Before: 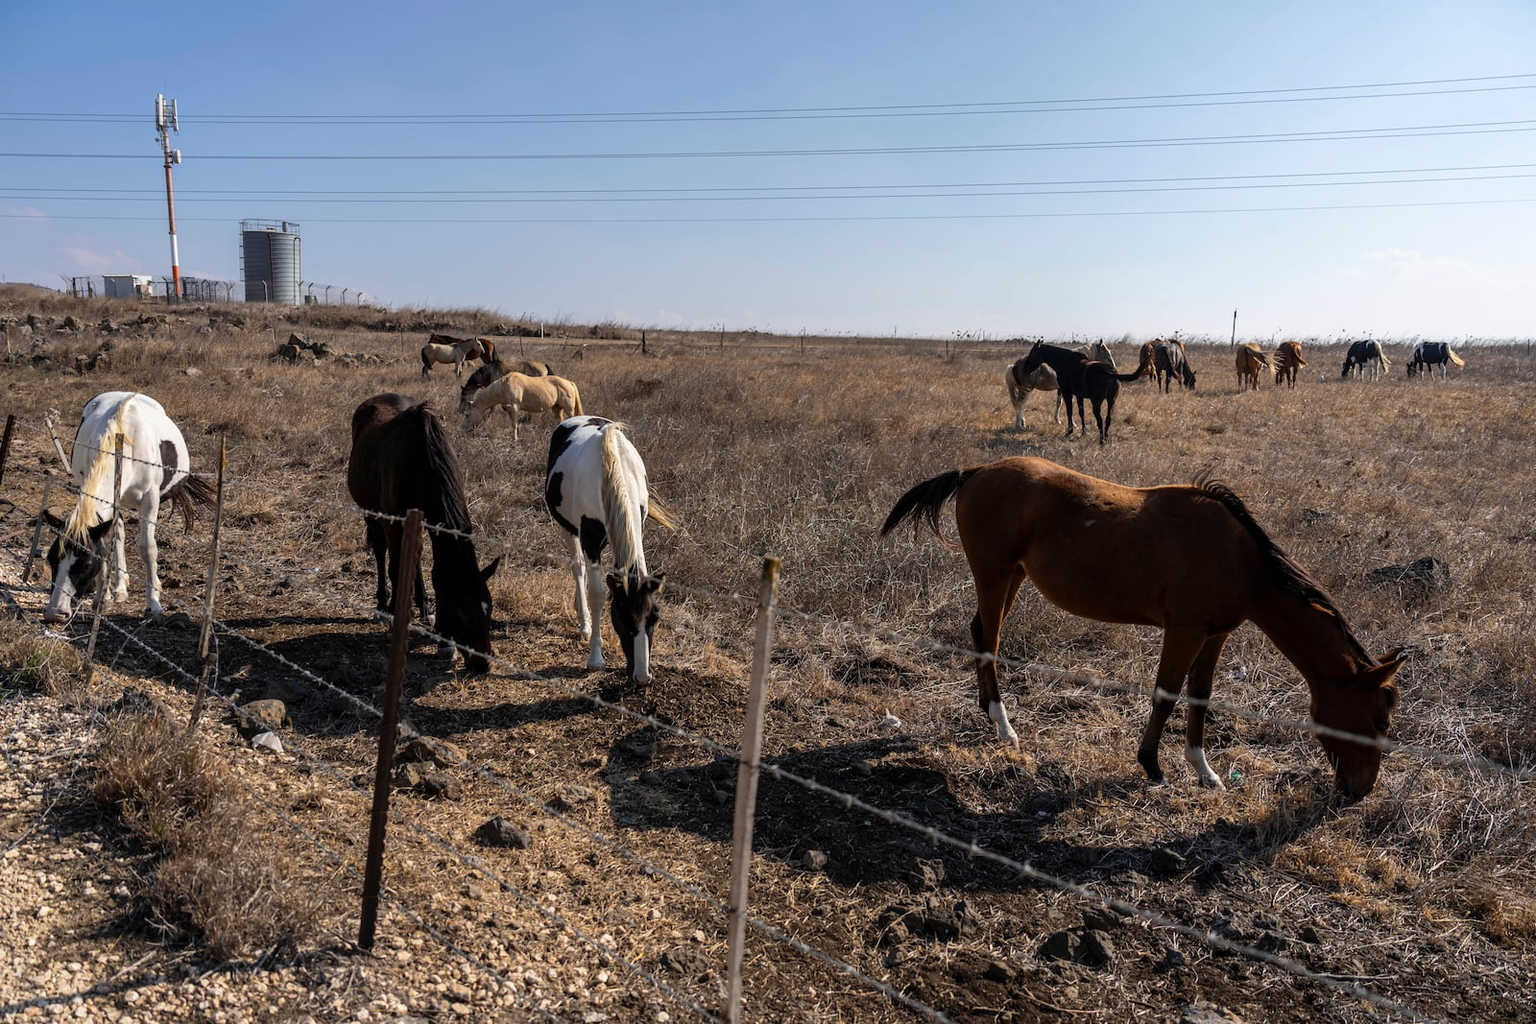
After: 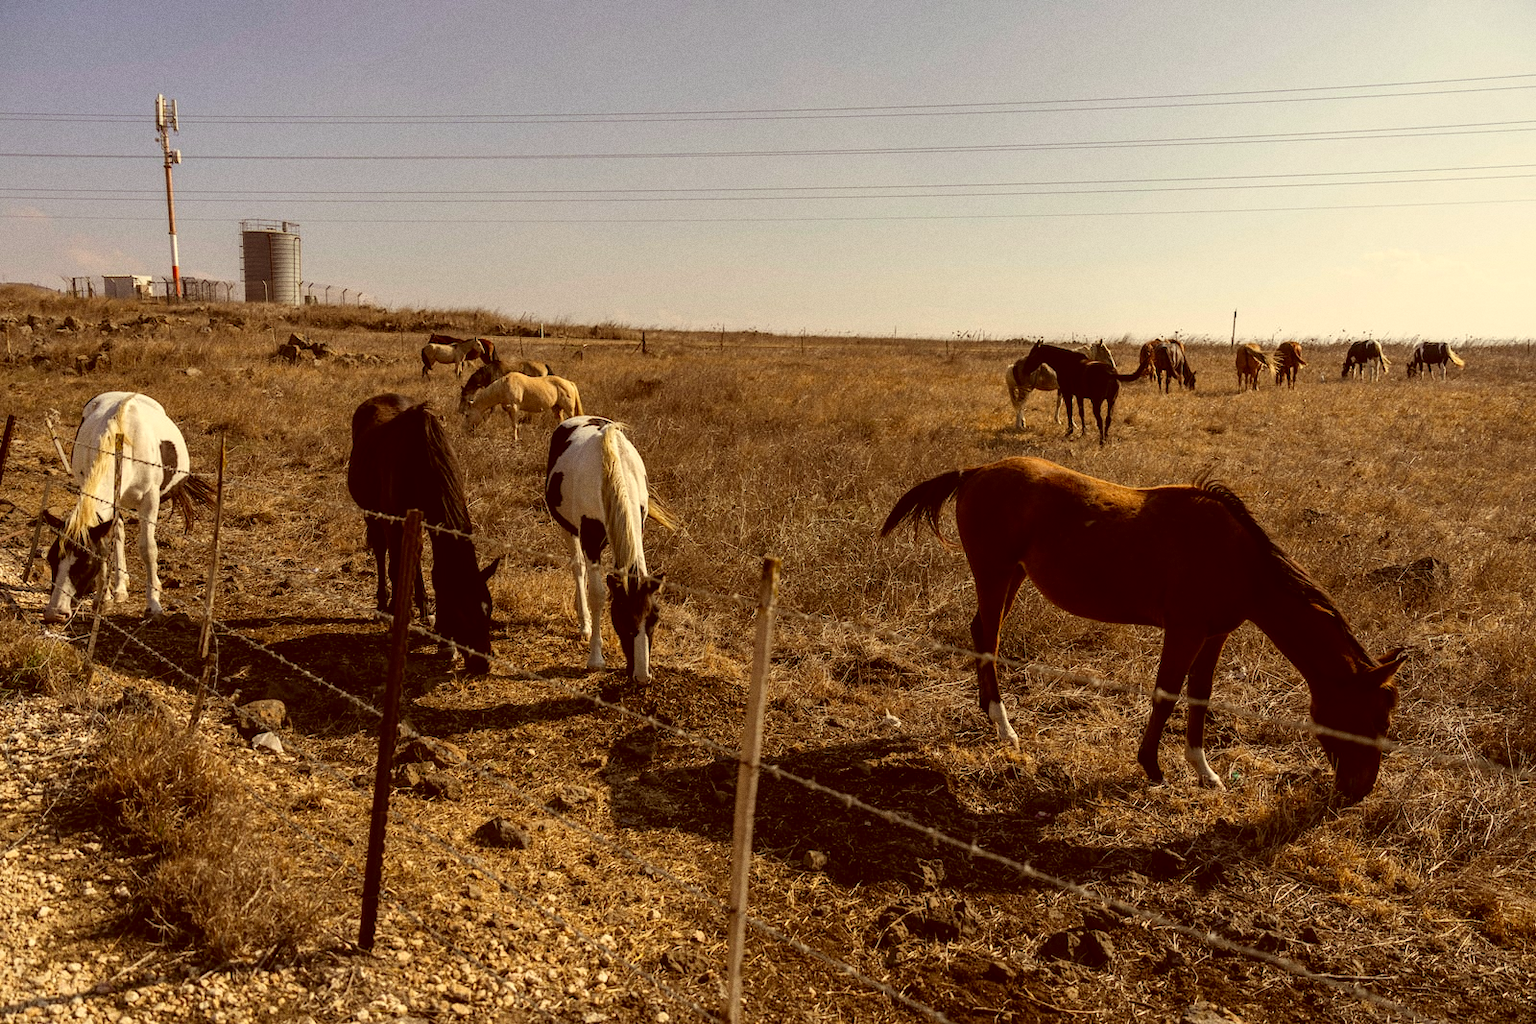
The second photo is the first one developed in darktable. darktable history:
color correction: highlights a* 1.12, highlights b* 24.26, shadows a* 15.58, shadows b* 24.26
grain: coarseness 0.09 ISO
